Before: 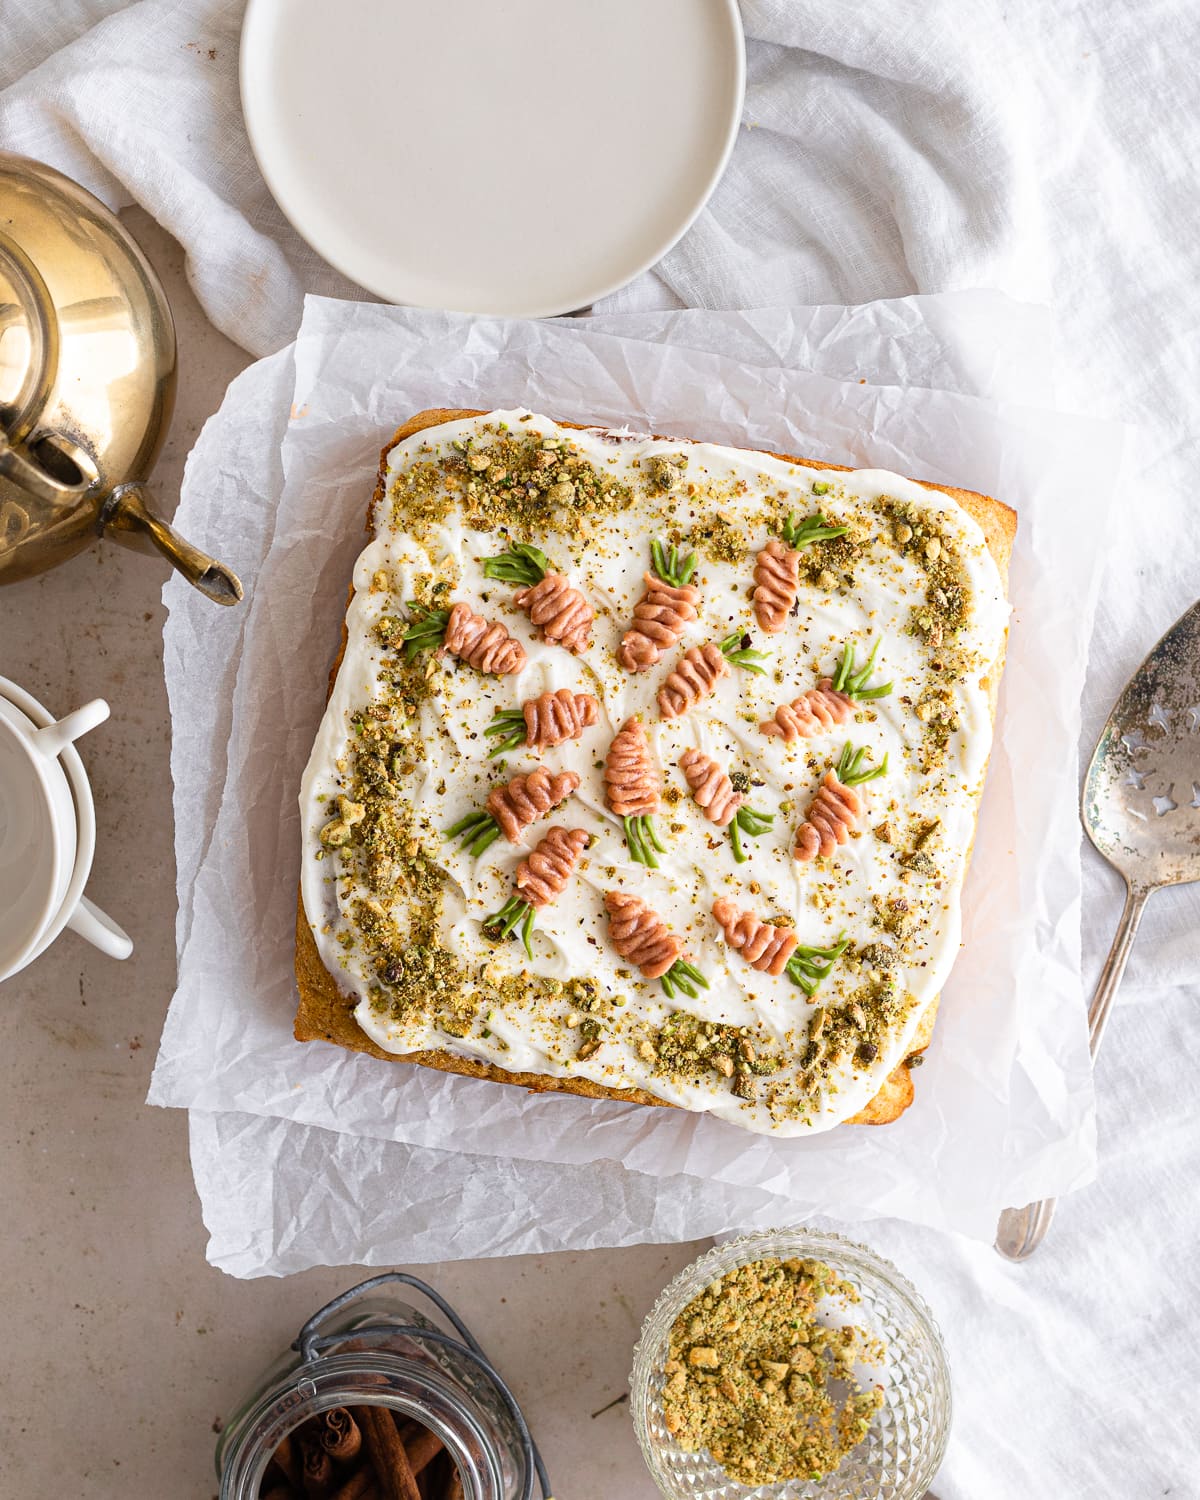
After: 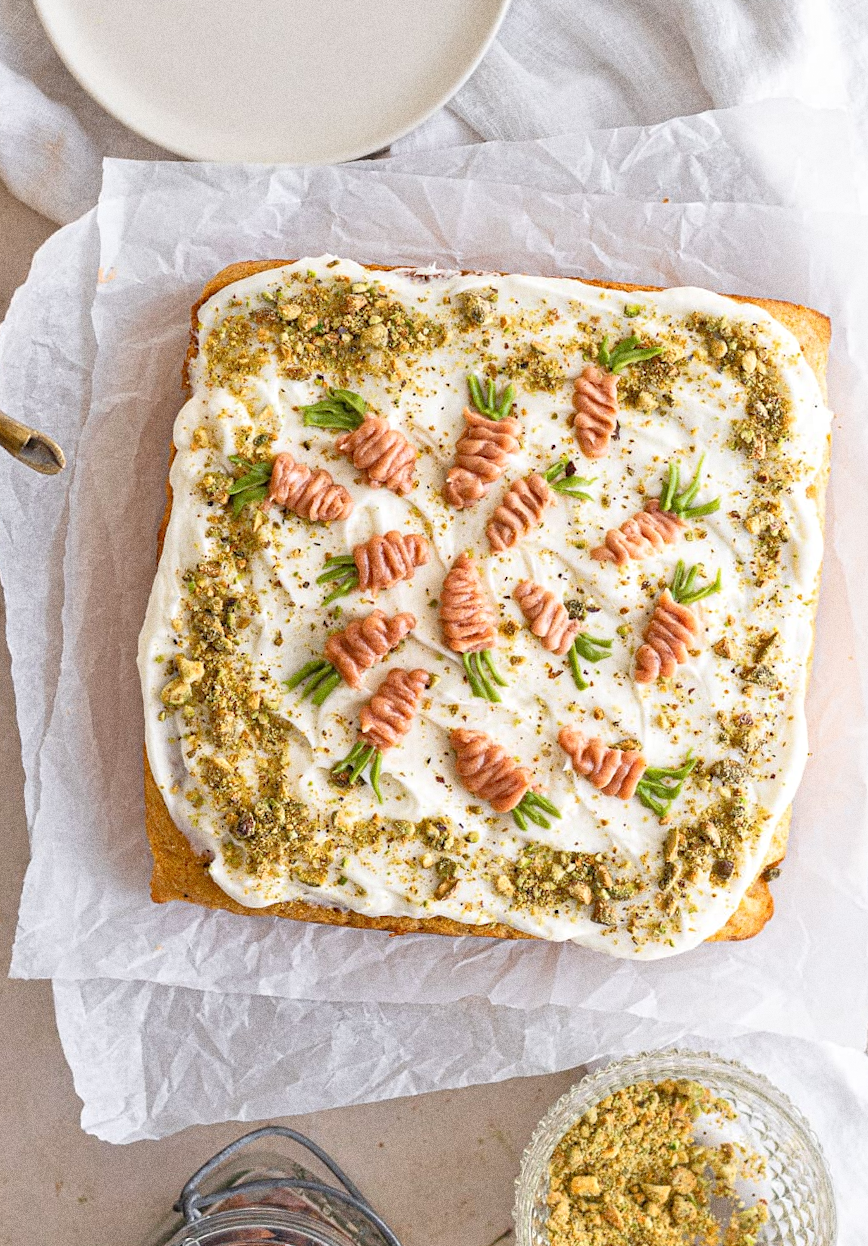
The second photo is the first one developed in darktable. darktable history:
tone equalizer: -7 EV 0.15 EV, -6 EV 0.6 EV, -5 EV 1.15 EV, -4 EV 1.33 EV, -3 EV 1.15 EV, -2 EV 0.6 EV, -1 EV 0.15 EV, mask exposure compensation -0.5 EV
crop and rotate: left 13.15%, top 5.251%, right 12.609%
grain: coarseness 0.09 ISO, strength 40%
rotate and perspective: rotation -4.57°, crop left 0.054, crop right 0.944, crop top 0.087, crop bottom 0.914
